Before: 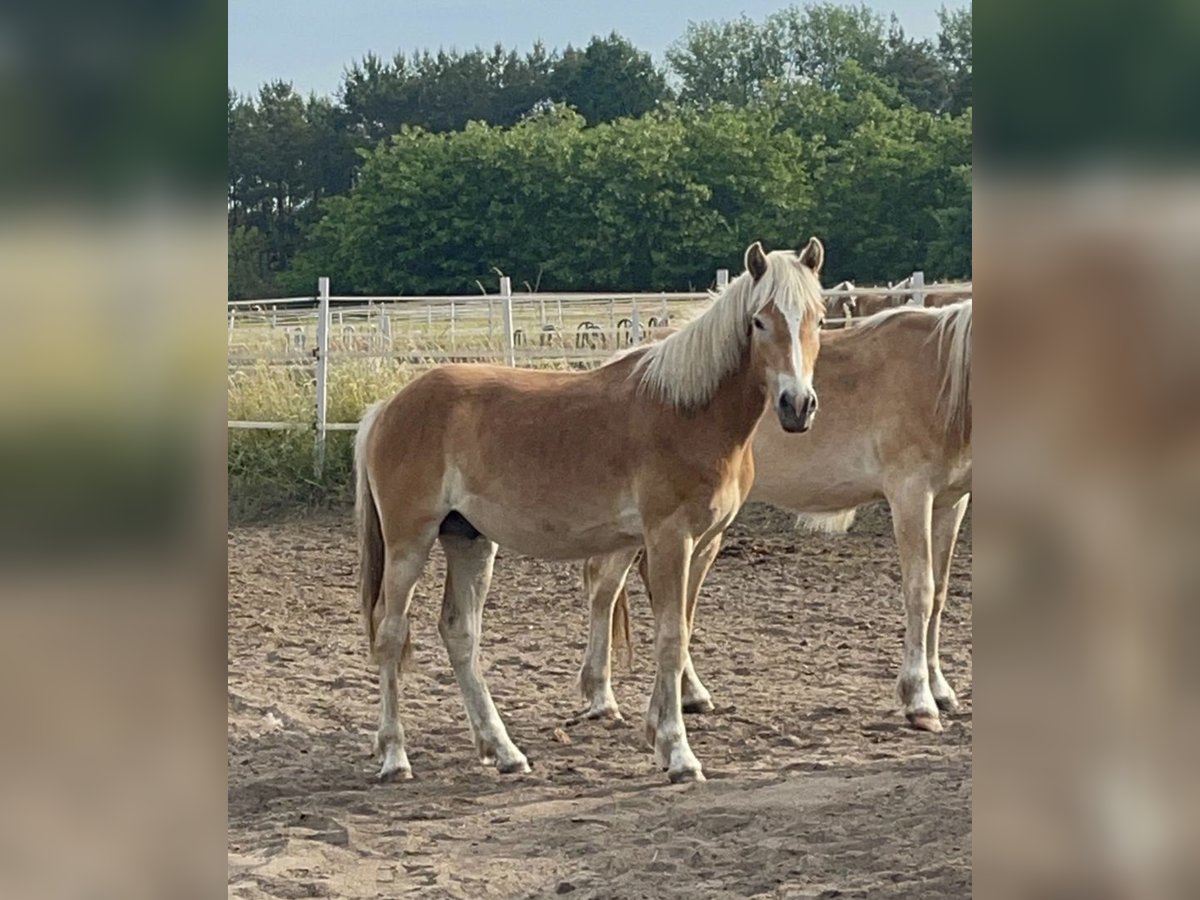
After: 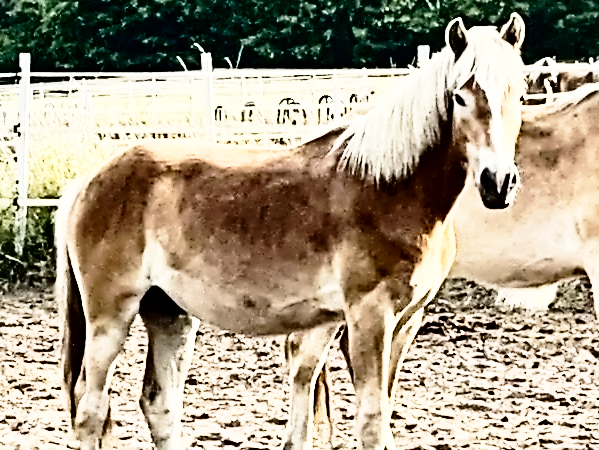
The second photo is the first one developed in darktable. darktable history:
base curve: curves: ch0 [(0, 0) (0.028, 0.03) (0.121, 0.232) (0.46, 0.748) (0.859, 0.968) (1, 1)], preserve colors none
crop: left 25%, top 25%, right 25%, bottom 25%
color balance: mode lift, gamma, gain (sRGB)
contrast brightness saturation: contrast 0.19, brightness -0.24, saturation 0.11
contrast equalizer: octaves 7, y [[0.5, 0.542, 0.583, 0.625, 0.667, 0.708], [0.5 ×6], [0.5 ×6], [0, 0.033, 0.067, 0.1, 0.133, 0.167], [0, 0.05, 0.1, 0.15, 0.2, 0.25]]
rgb curve: curves: ch0 [(0, 0) (0.21, 0.15) (0.24, 0.21) (0.5, 0.75) (0.75, 0.96) (0.89, 0.99) (1, 1)]; ch1 [(0, 0.02) (0.21, 0.13) (0.25, 0.2) (0.5, 0.67) (0.75, 0.9) (0.89, 0.97) (1, 1)]; ch2 [(0, 0.02) (0.21, 0.13) (0.25, 0.2) (0.5, 0.67) (0.75, 0.9) (0.89, 0.97) (1, 1)], compensate middle gray true
